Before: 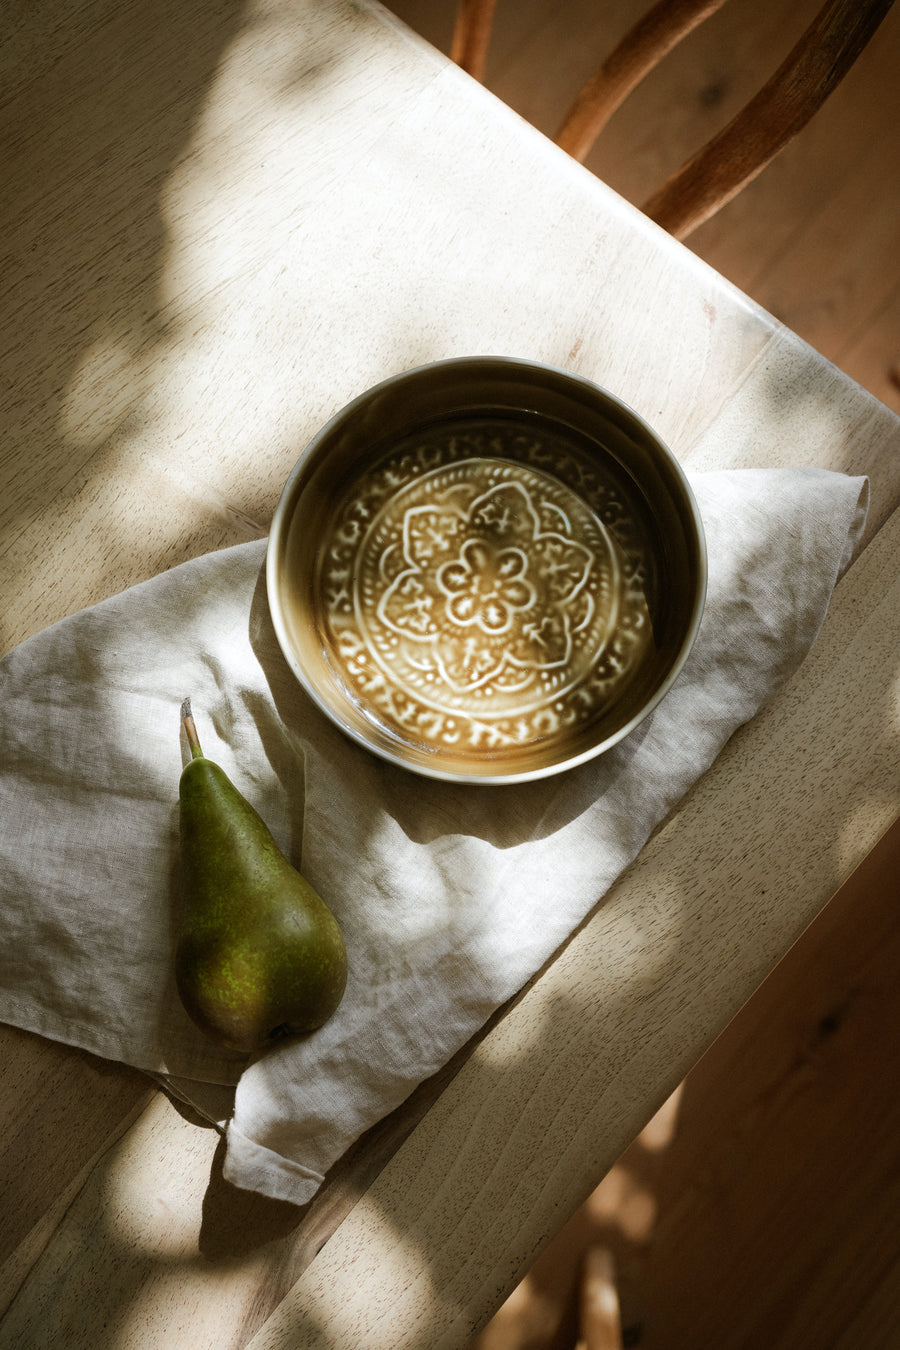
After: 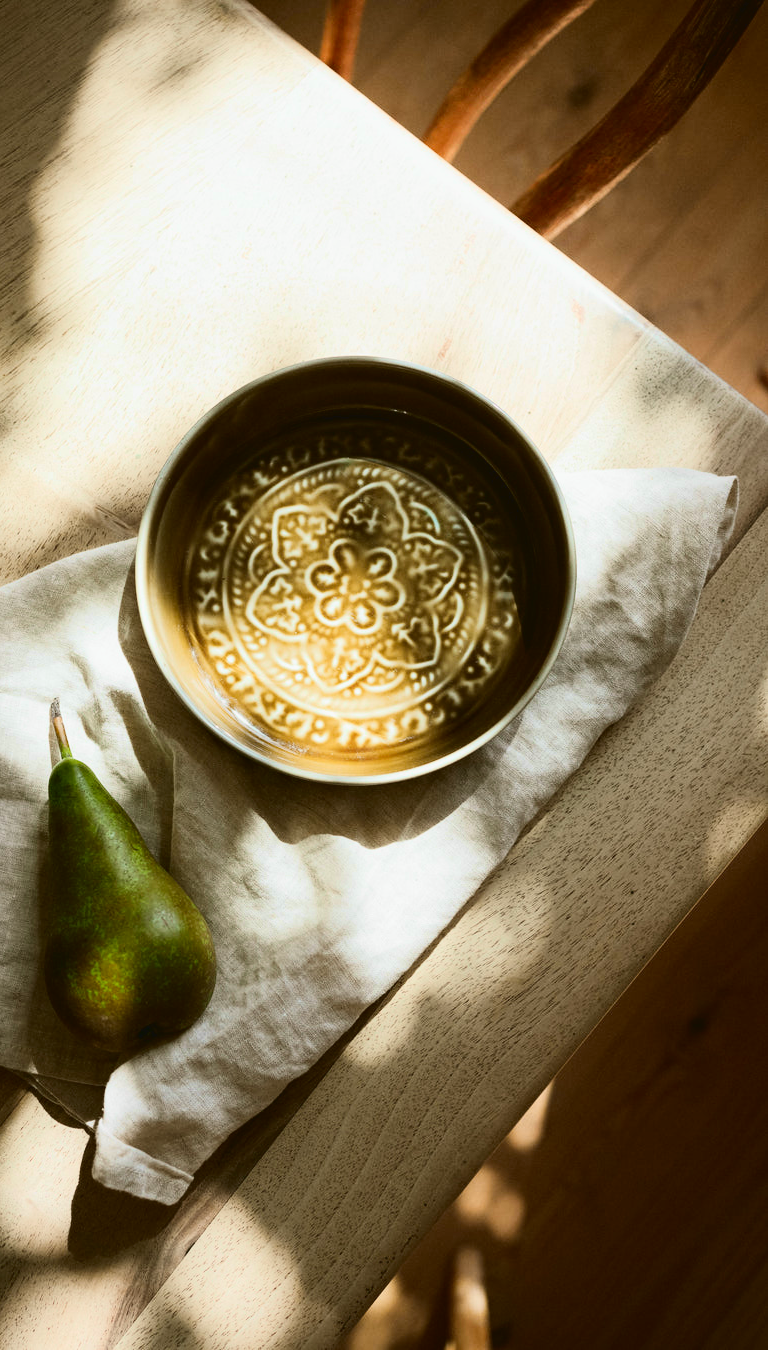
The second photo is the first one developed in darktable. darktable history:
tone curve: curves: ch0 [(0, 0.036) (0.037, 0.042) (0.167, 0.143) (0.433, 0.502) (0.531, 0.637) (0.696, 0.825) (0.856, 0.92) (1, 0.98)]; ch1 [(0, 0) (0.424, 0.383) (0.482, 0.459) (0.501, 0.5) (0.522, 0.526) (0.559, 0.563) (0.604, 0.646) (0.715, 0.729) (1, 1)]; ch2 [(0, 0) (0.369, 0.388) (0.45, 0.48) (0.499, 0.502) (0.504, 0.504) (0.512, 0.526) (0.581, 0.595) (0.708, 0.786) (1, 1)], color space Lab, independent channels, preserve colors none
crop and rotate: left 14.584%
